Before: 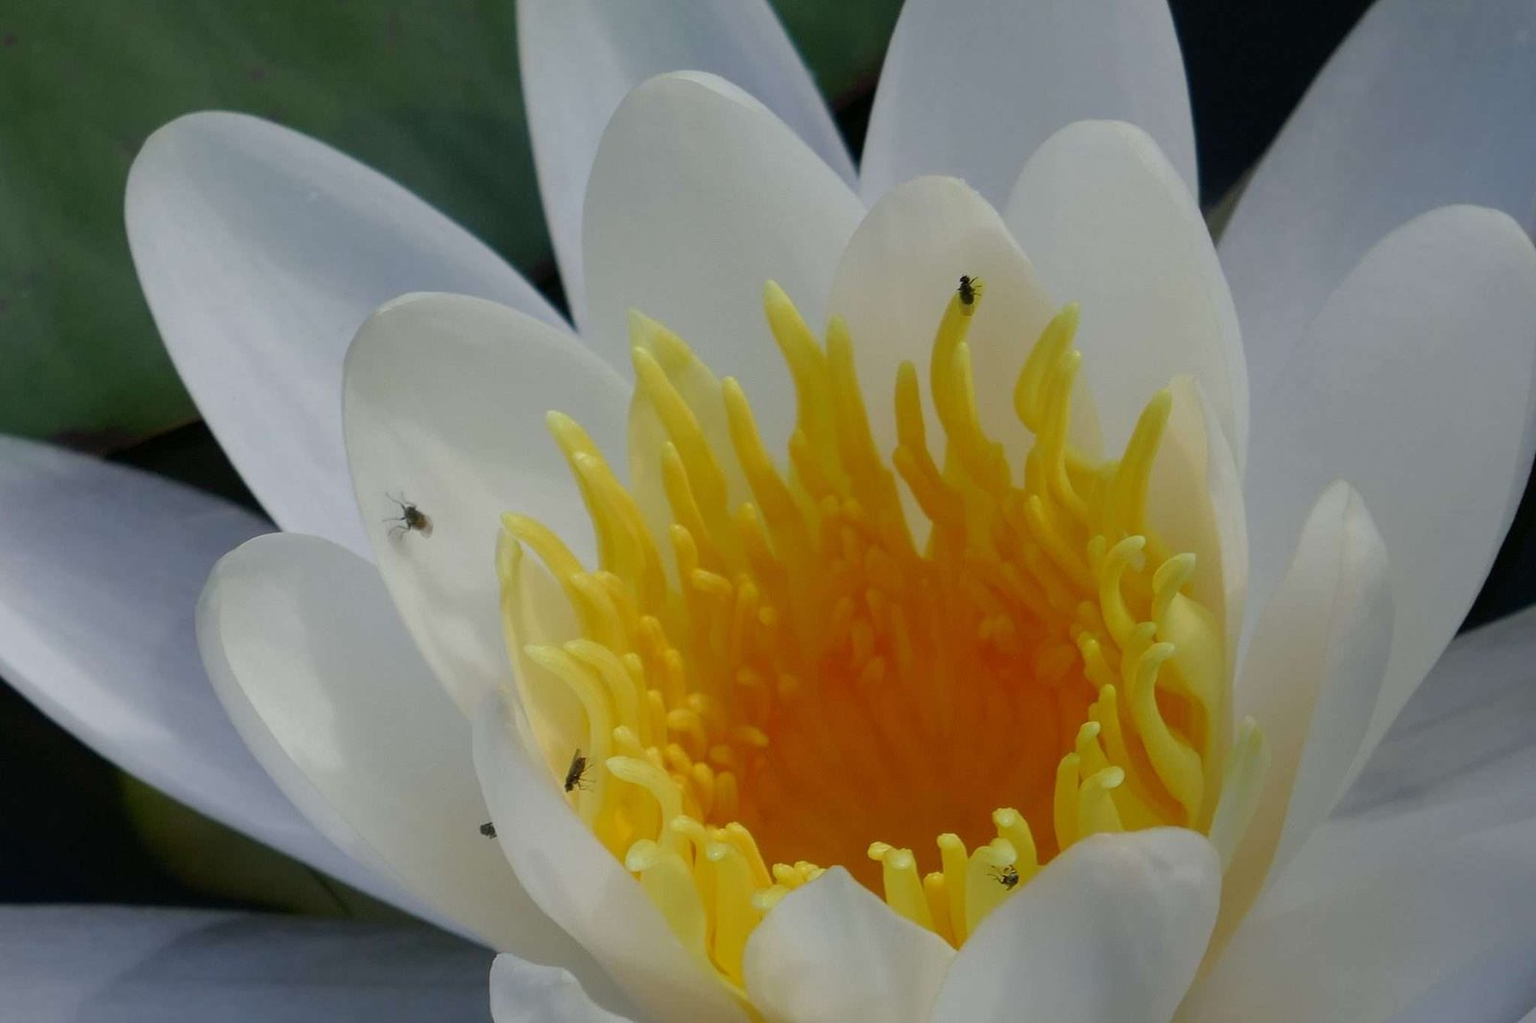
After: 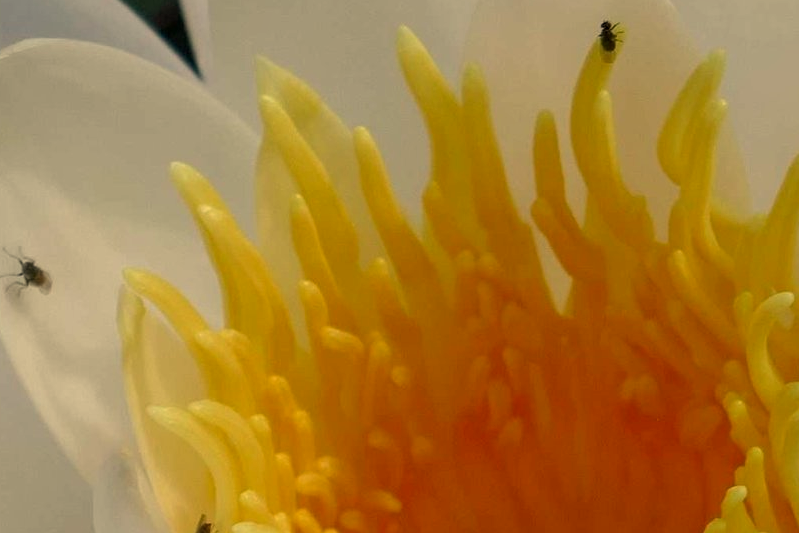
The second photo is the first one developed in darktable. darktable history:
local contrast: on, module defaults
white balance: red 1.123, blue 0.83
crop: left 25%, top 25%, right 25%, bottom 25%
contrast brightness saturation: contrast -0.02, brightness -0.01, saturation 0.03
